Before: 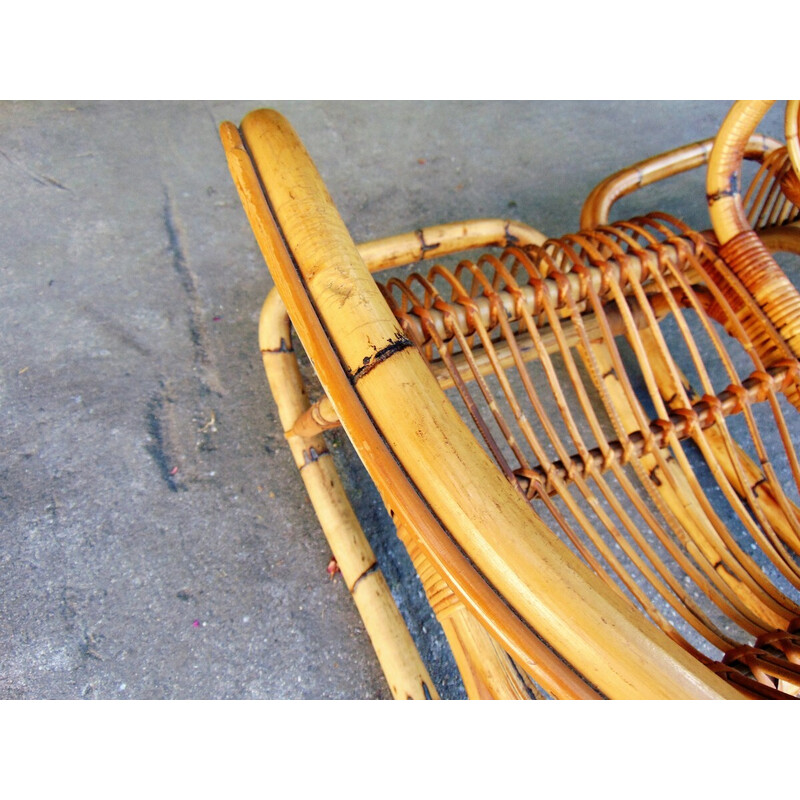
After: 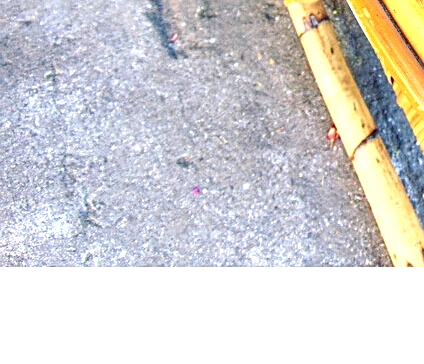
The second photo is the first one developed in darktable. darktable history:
local contrast: on, module defaults
exposure: exposure 0.948 EV, compensate highlight preservation false
sharpen: on, module defaults
crop and rotate: top 54.283%, right 46.894%, bottom 0.156%
